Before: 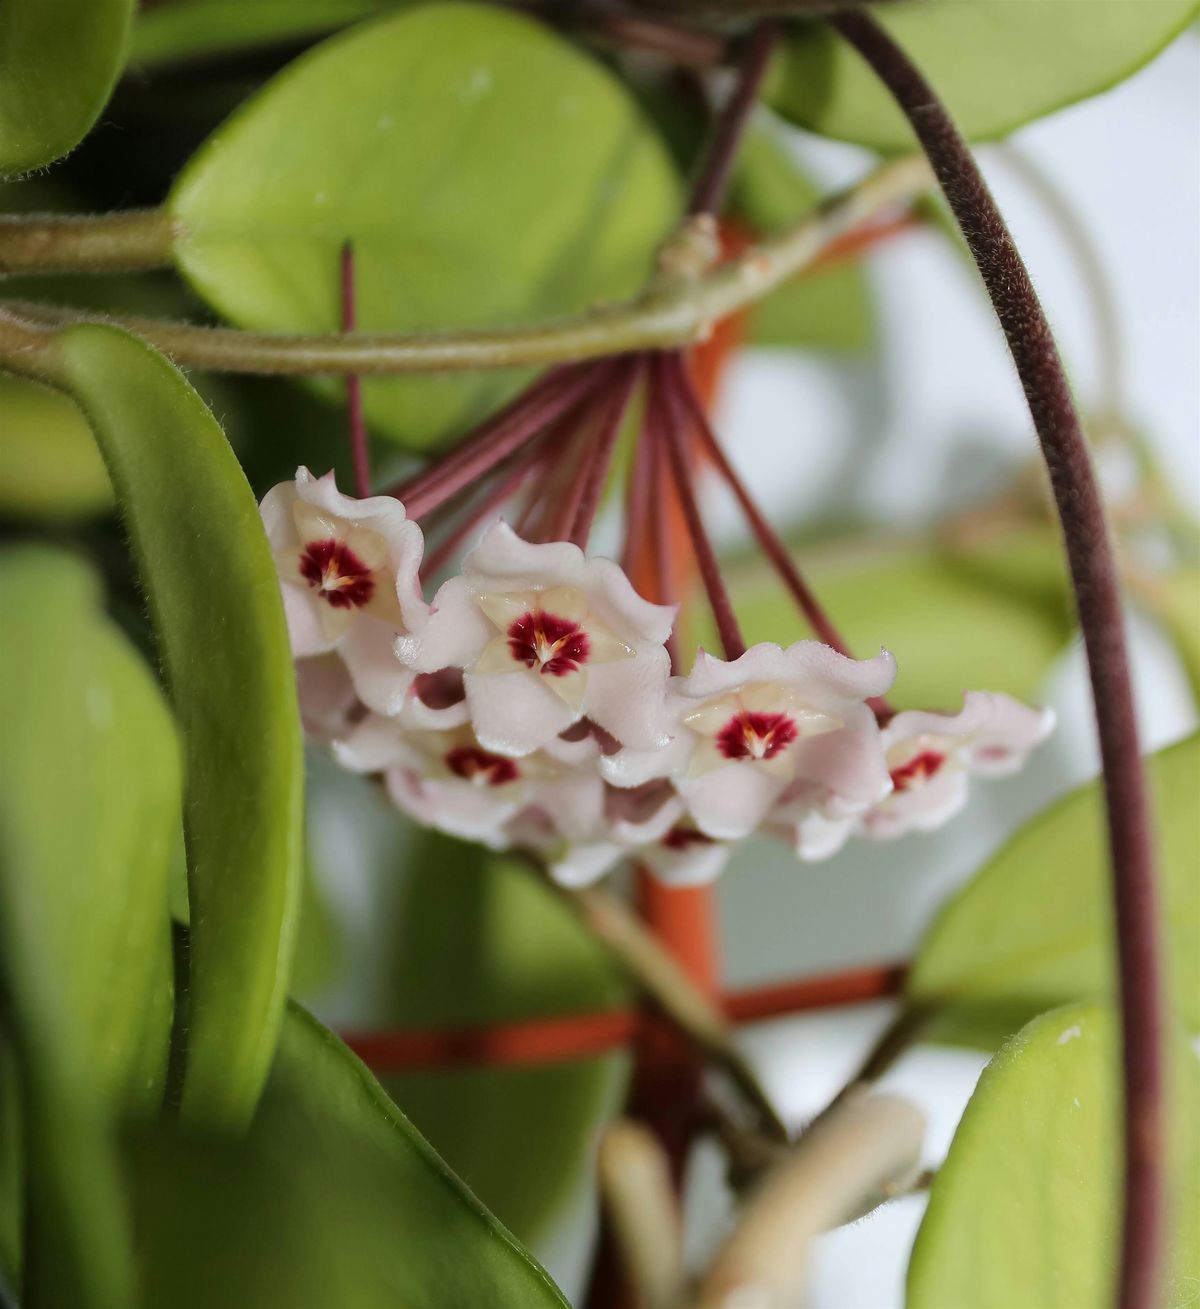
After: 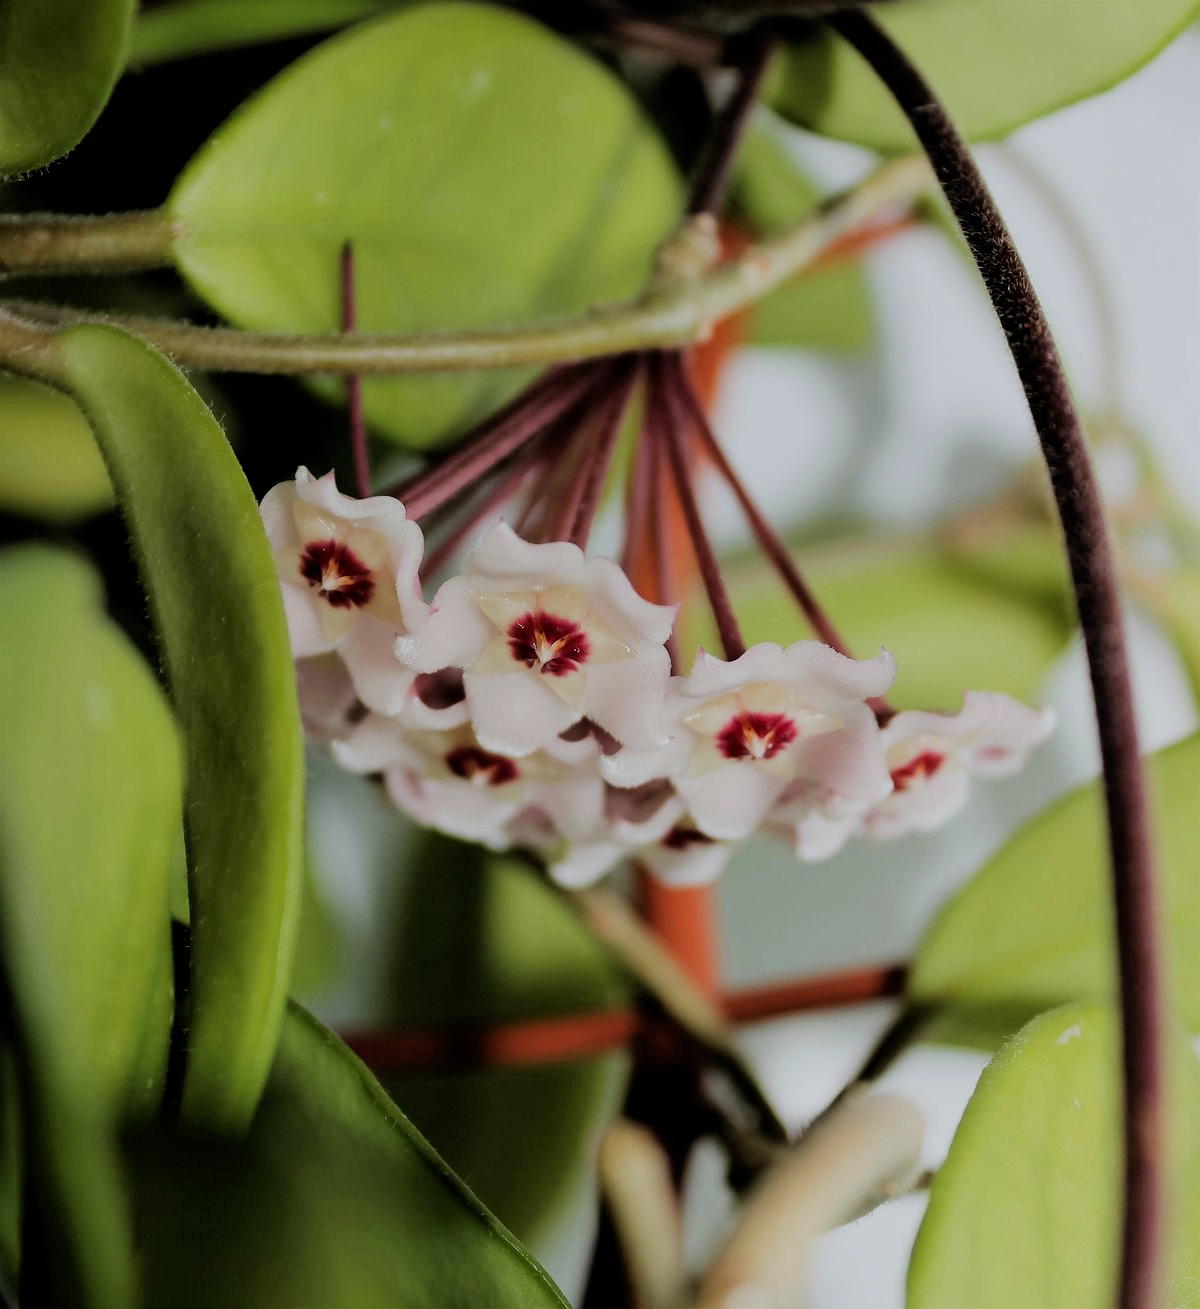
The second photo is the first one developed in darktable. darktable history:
filmic rgb: black relative exposure -4.24 EV, white relative exposure 5.11 EV, hardness 2.12, contrast 1.167, iterations of high-quality reconstruction 0
